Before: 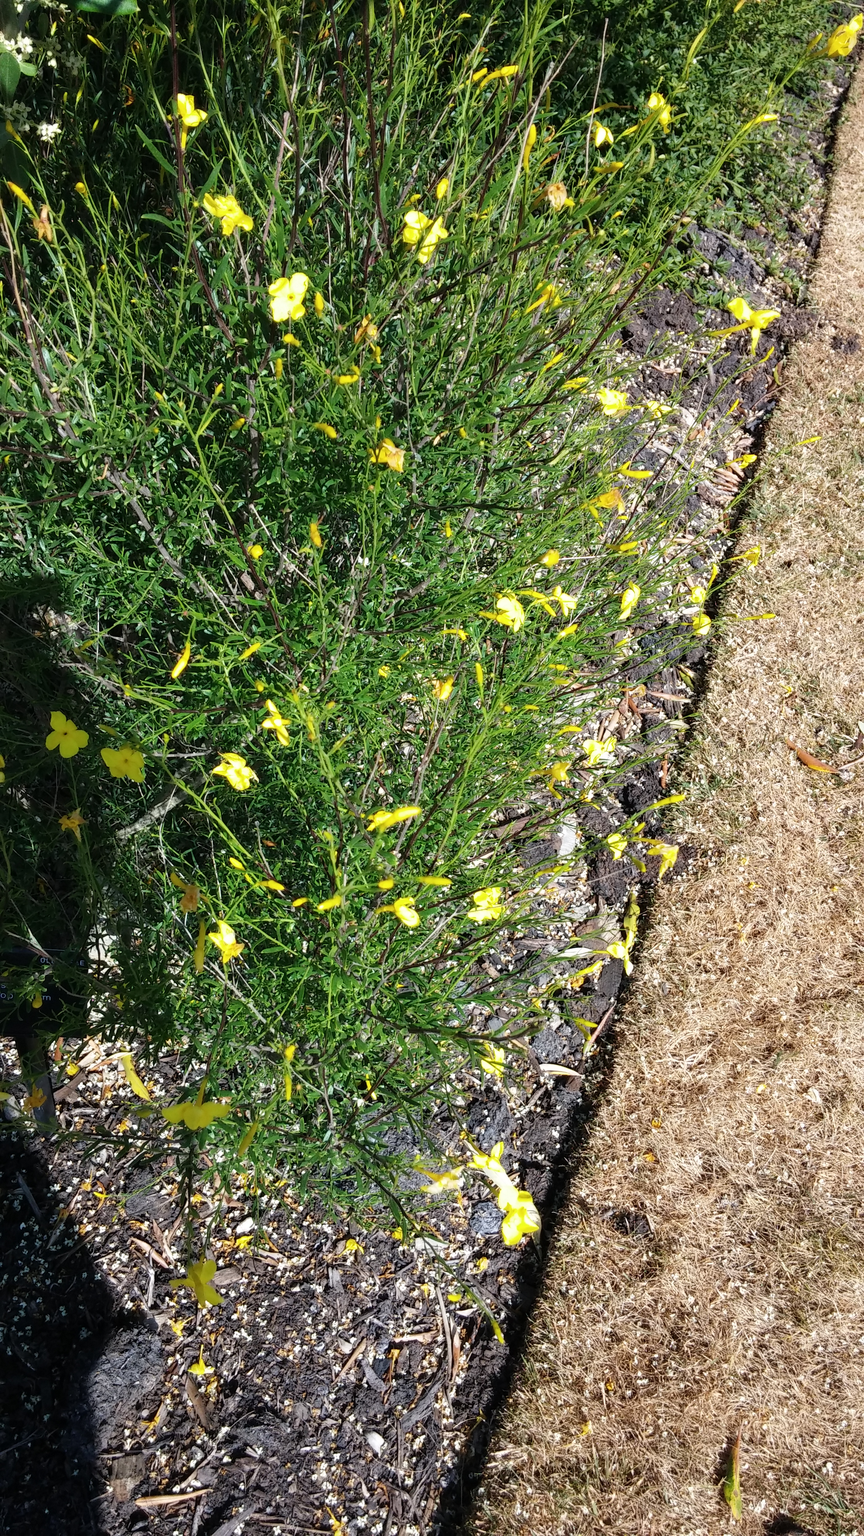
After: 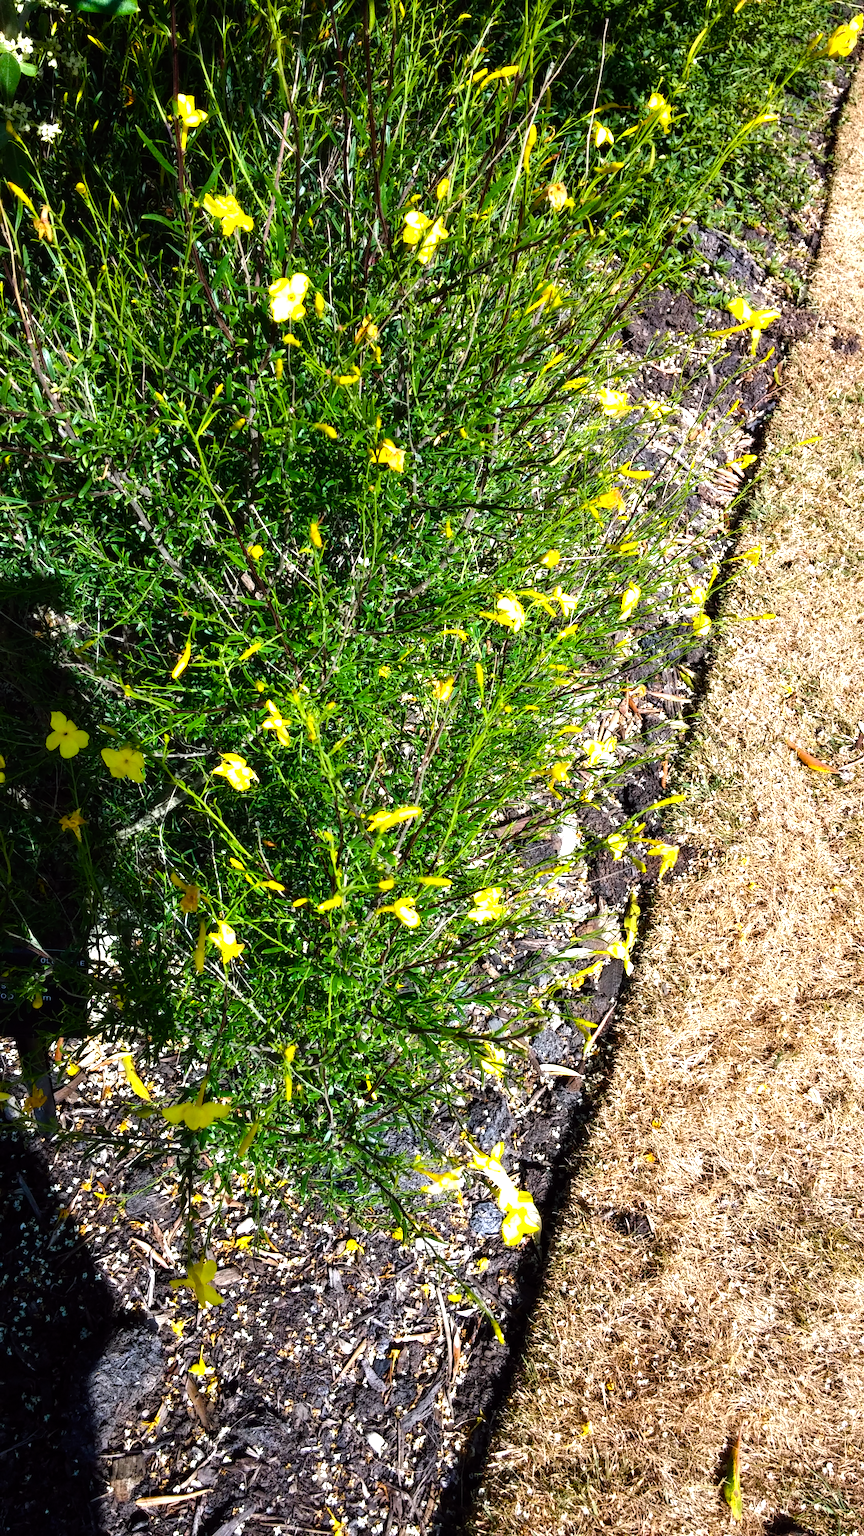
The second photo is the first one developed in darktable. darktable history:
color balance rgb: shadows lift › luminance -20%, power › hue 72.24°, highlights gain › luminance 15%, global offset › hue 171.6°, perceptual saturation grading › highlights -15%, perceptual saturation grading › shadows 25%, global vibrance 30%, contrast 10%
contrast brightness saturation: contrast 0.05
color balance: lift [1, 1.001, 0.999, 1.001], gamma [1, 1.004, 1.007, 0.993], gain [1, 0.991, 0.987, 1.013], contrast 7.5%, contrast fulcrum 10%, output saturation 115%
